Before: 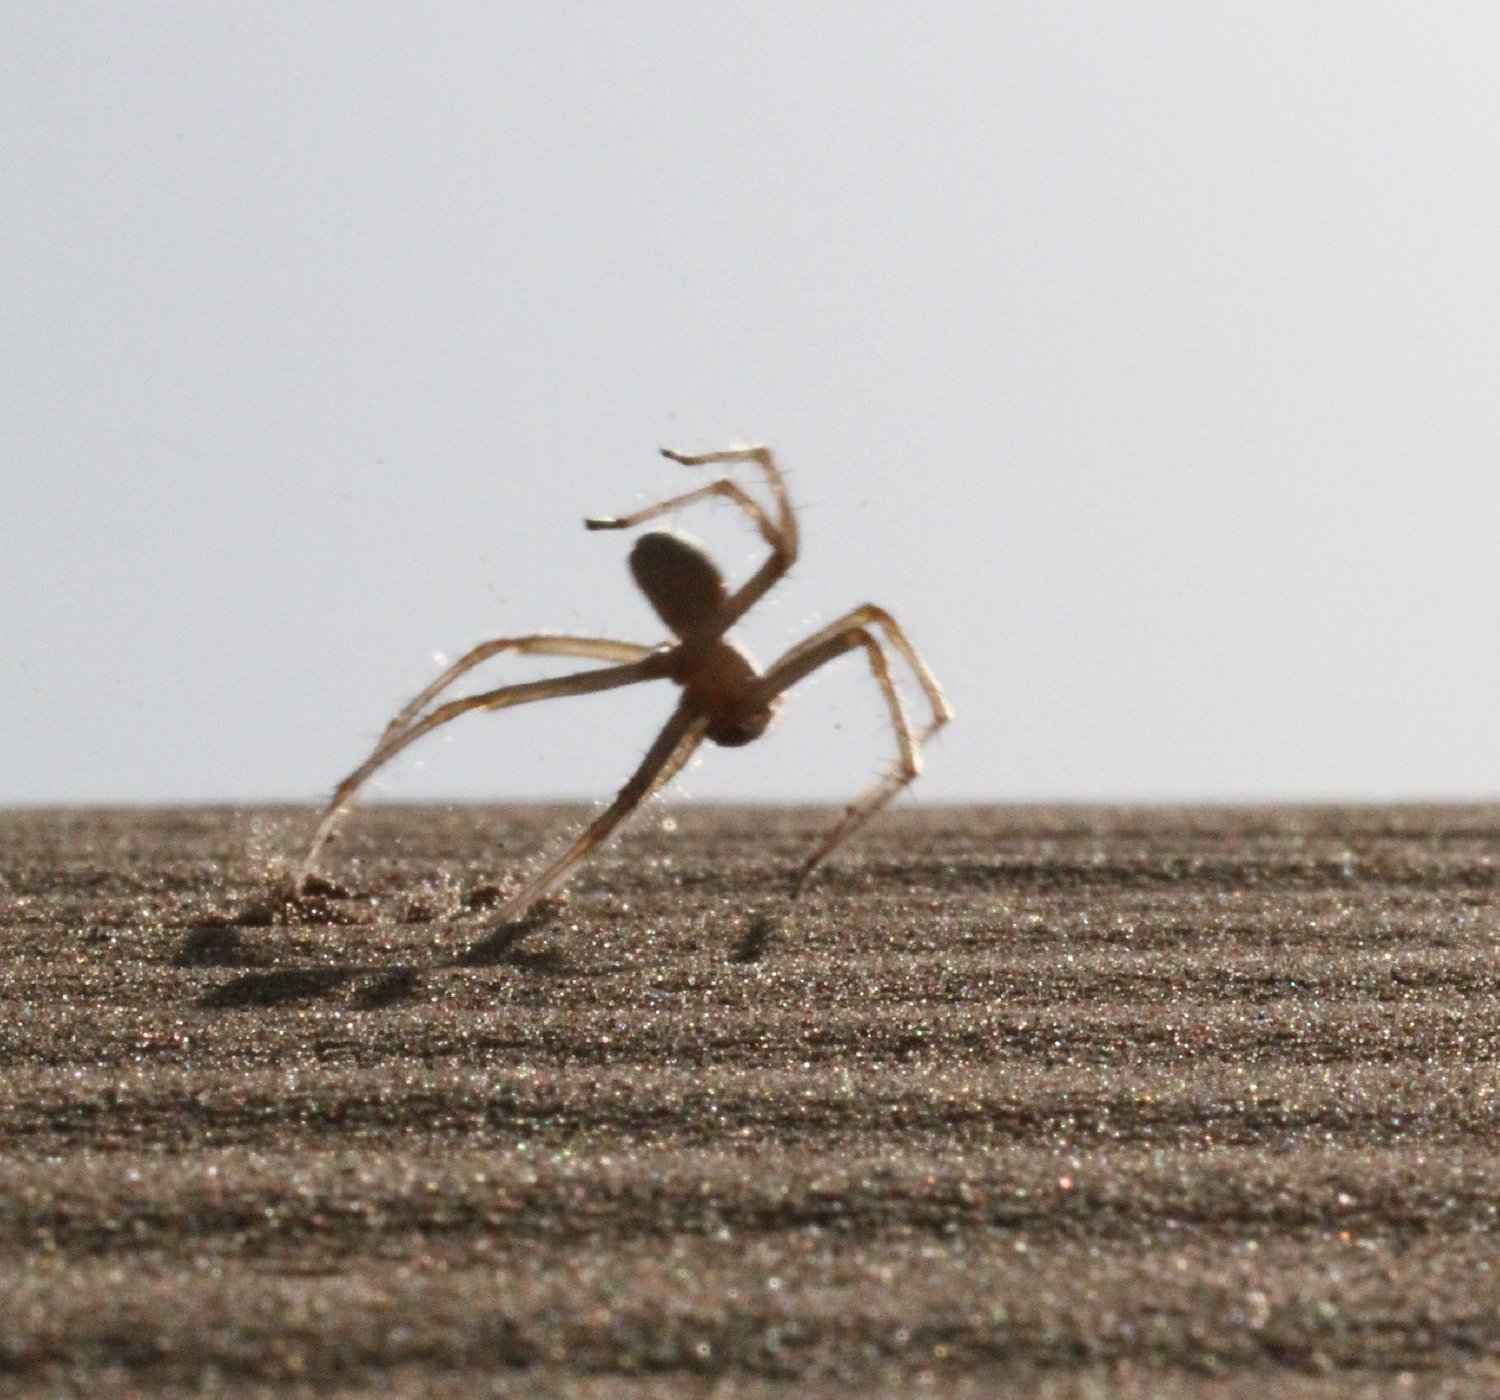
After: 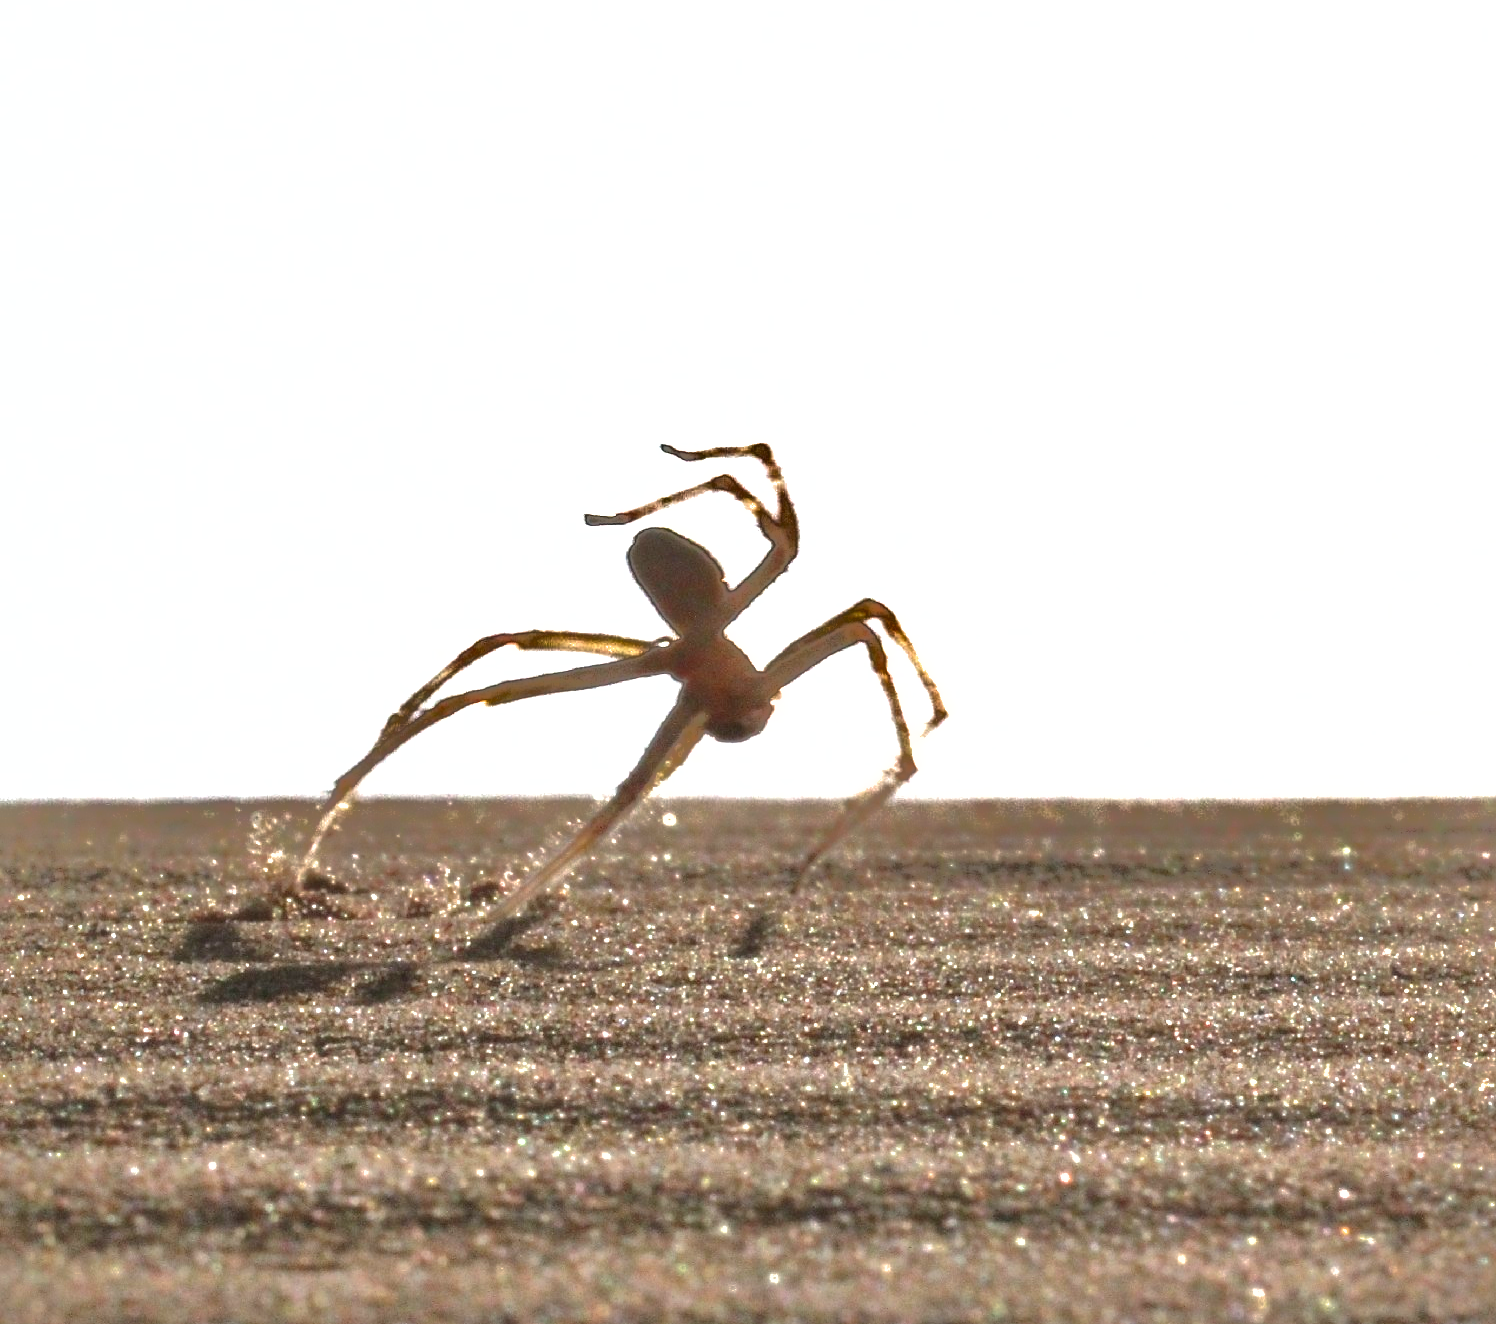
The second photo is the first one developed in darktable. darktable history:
crop: top 0.364%, right 0.257%, bottom 5.026%
shadows and highlights: shadows 38.33, highlights -76.24
exposure: black level correction 0, exposure 1.096 EV, compensate highlight preservation false
